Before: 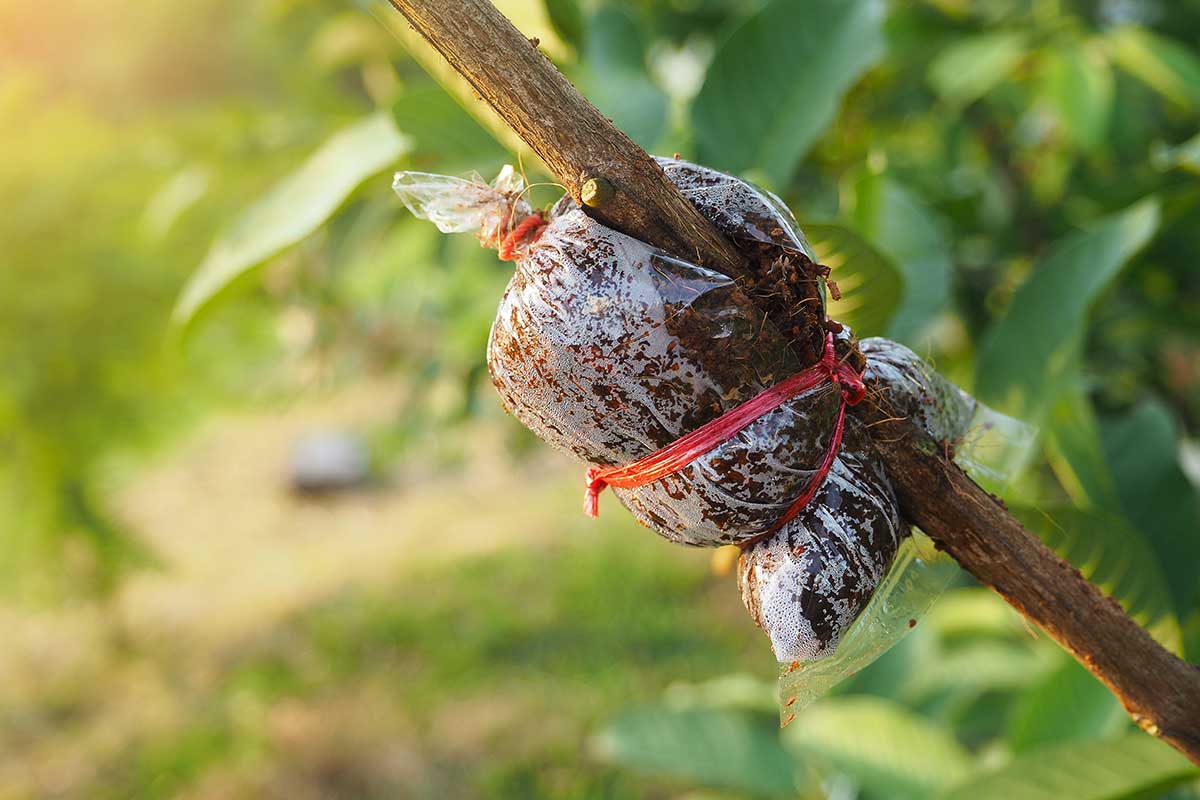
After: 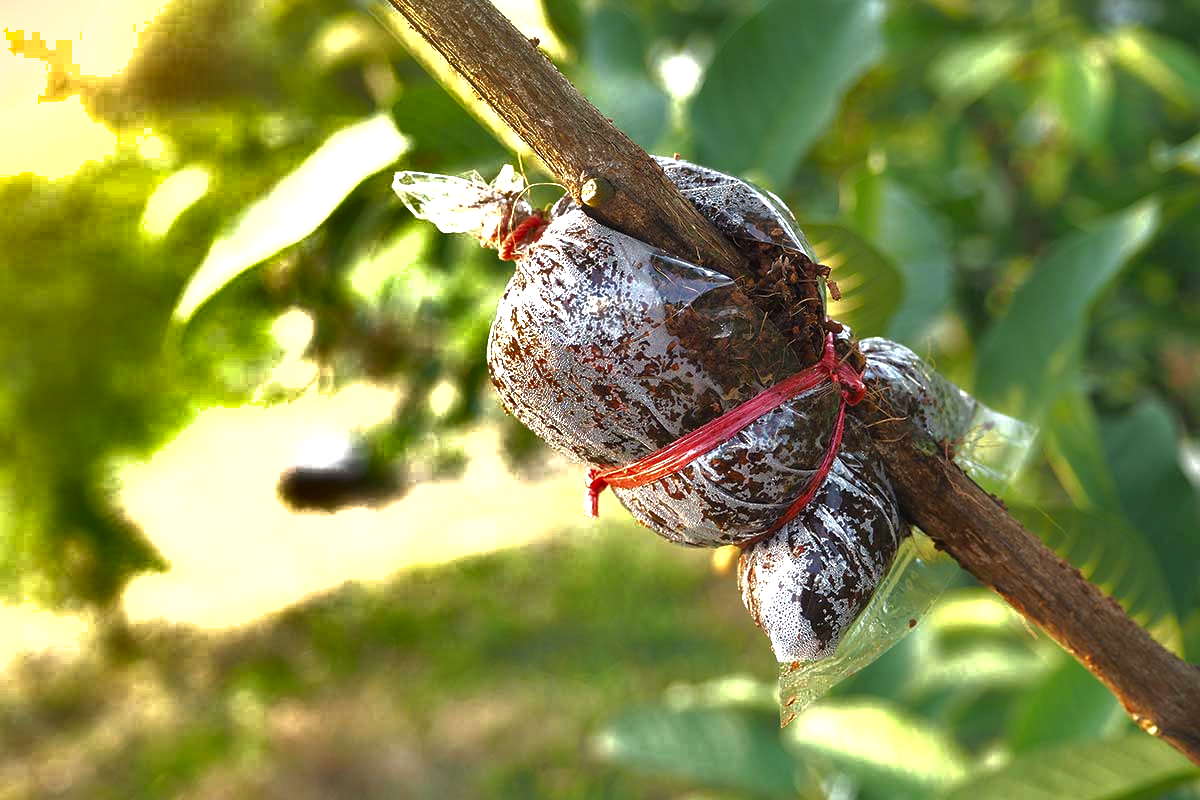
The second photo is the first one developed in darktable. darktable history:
exposure: black level correction 0, exposure 0.932 EV, compensate highlight preservation false
shadows and highlights: shadows 60.68, highlights -60.19, soften with gaussian
base curve: curves: ch0 [(0, 0) (0.841, 0.609) (1, 1)]
